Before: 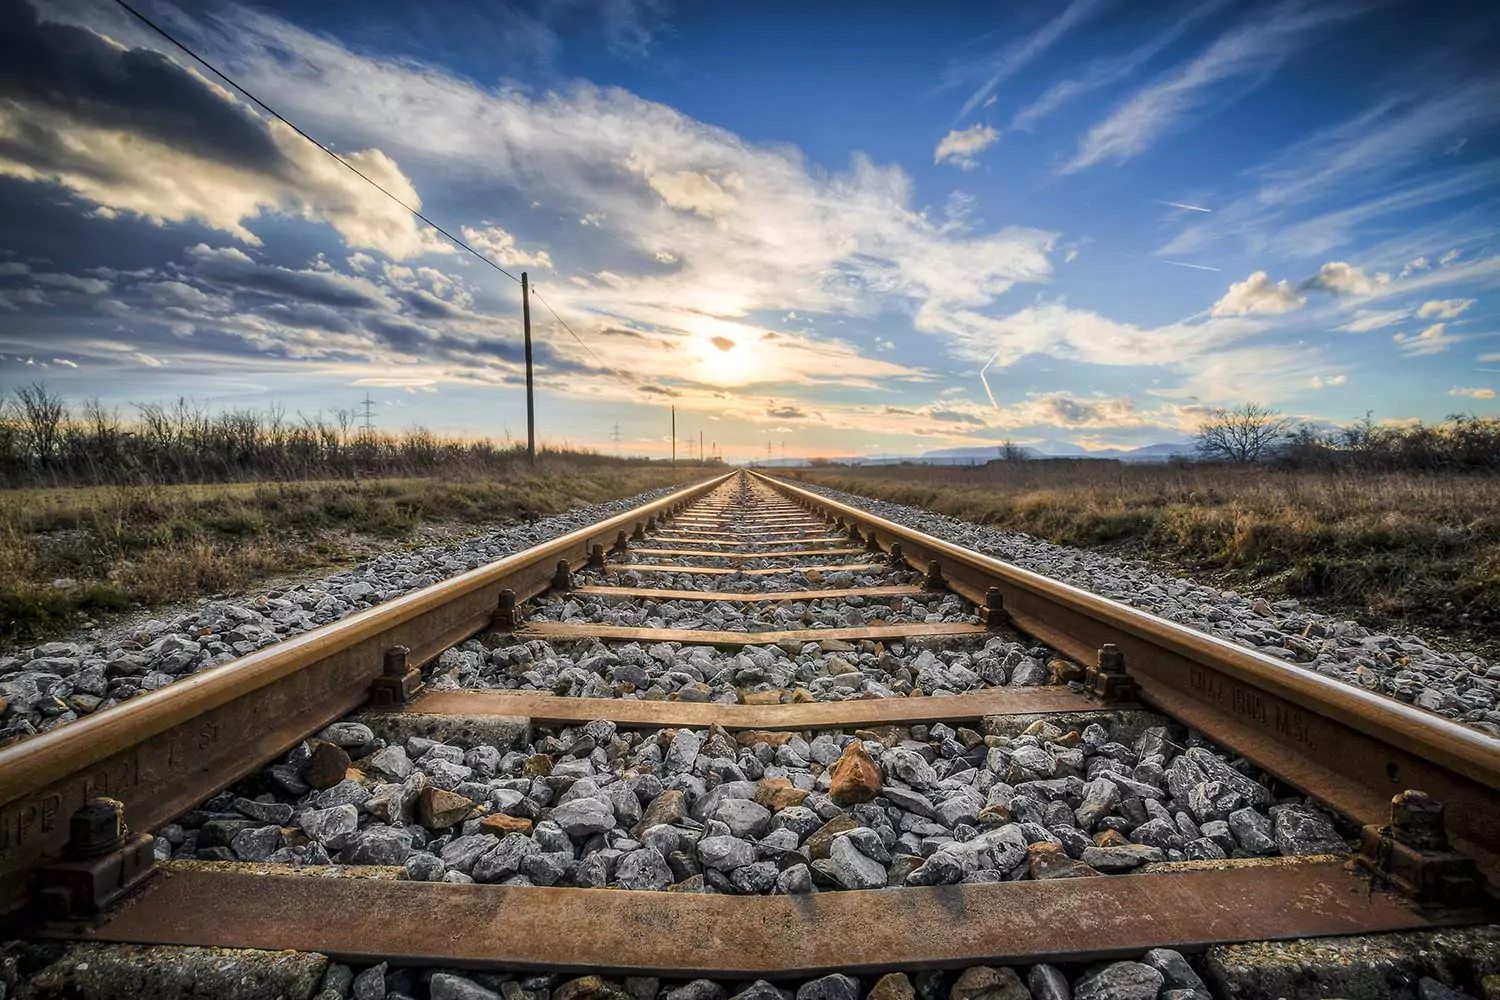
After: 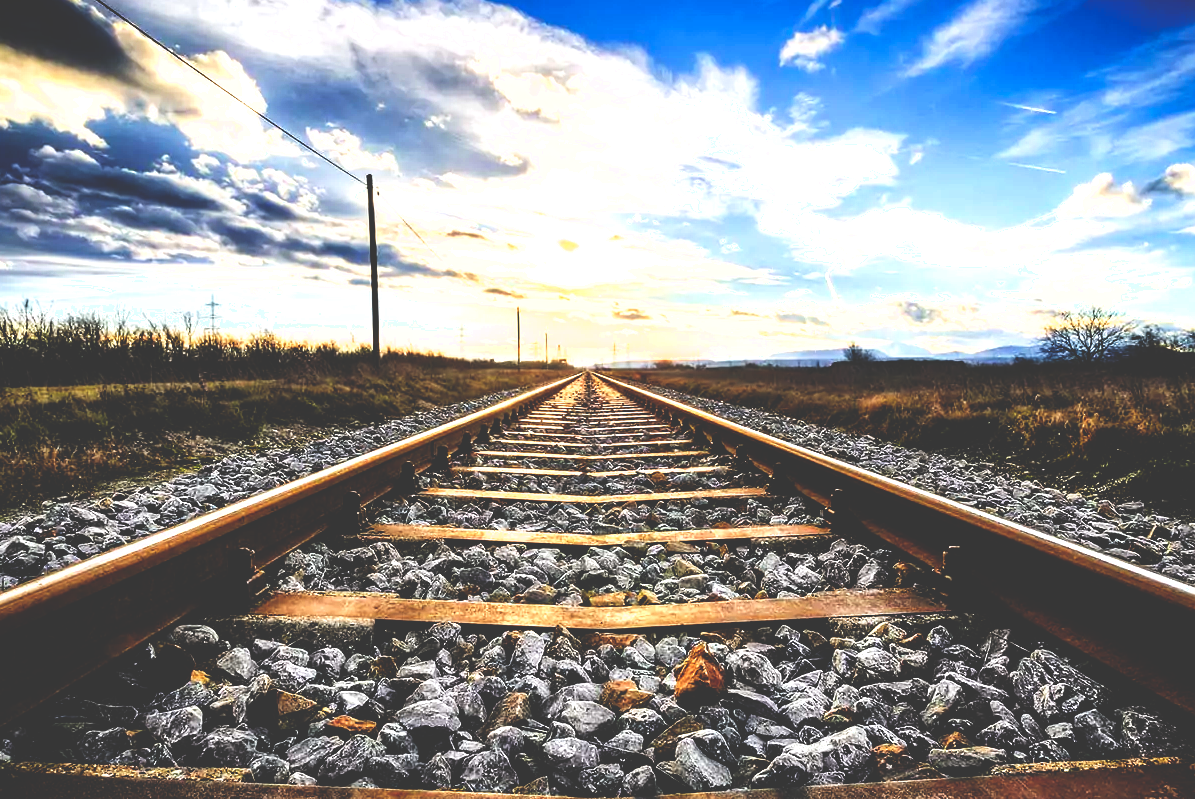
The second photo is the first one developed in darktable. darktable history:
crop and rotate: left 10.377%, top 9.833%, right 9.941%, bottom 10.23%
base curve: curves: ch0 [(0, 0.036) (0.083, 0.04) (0.804, 1)], preserve colors none
tone equalizer: -8 EV -0.79 EV, -7 EV -0.717 EV, -6 EV -0.561 EV, -5 EV -0.424 EV, -3 EV 0.366 EV, -2 EV 0.6 EV, -1 EV 0.676 EV, +0 EV 0.745 EV, smoothing diameter 24.8%, edges refinement/feathering 8.8, preserve details guided filter
